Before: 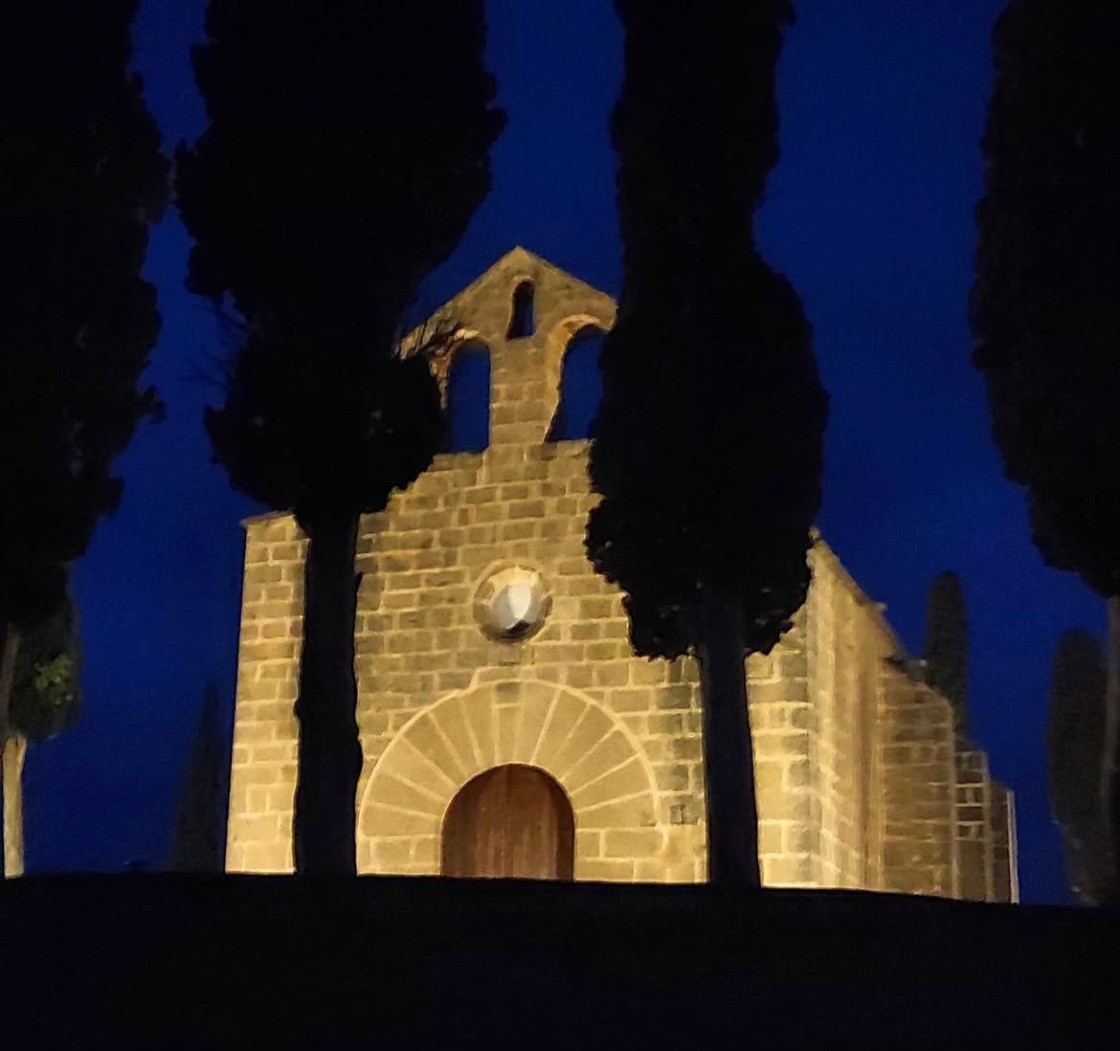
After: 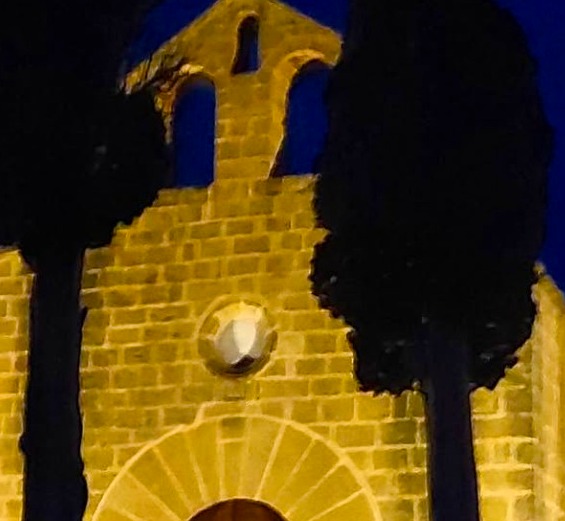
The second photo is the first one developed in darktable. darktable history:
crop: left 24.635%, top 25.296%, right 24.892%, bottom 25.088%
color balance rgb: perceptual saturation grading › global saturation 35.806%, perceptual saturation grading › shadows 35.927%
